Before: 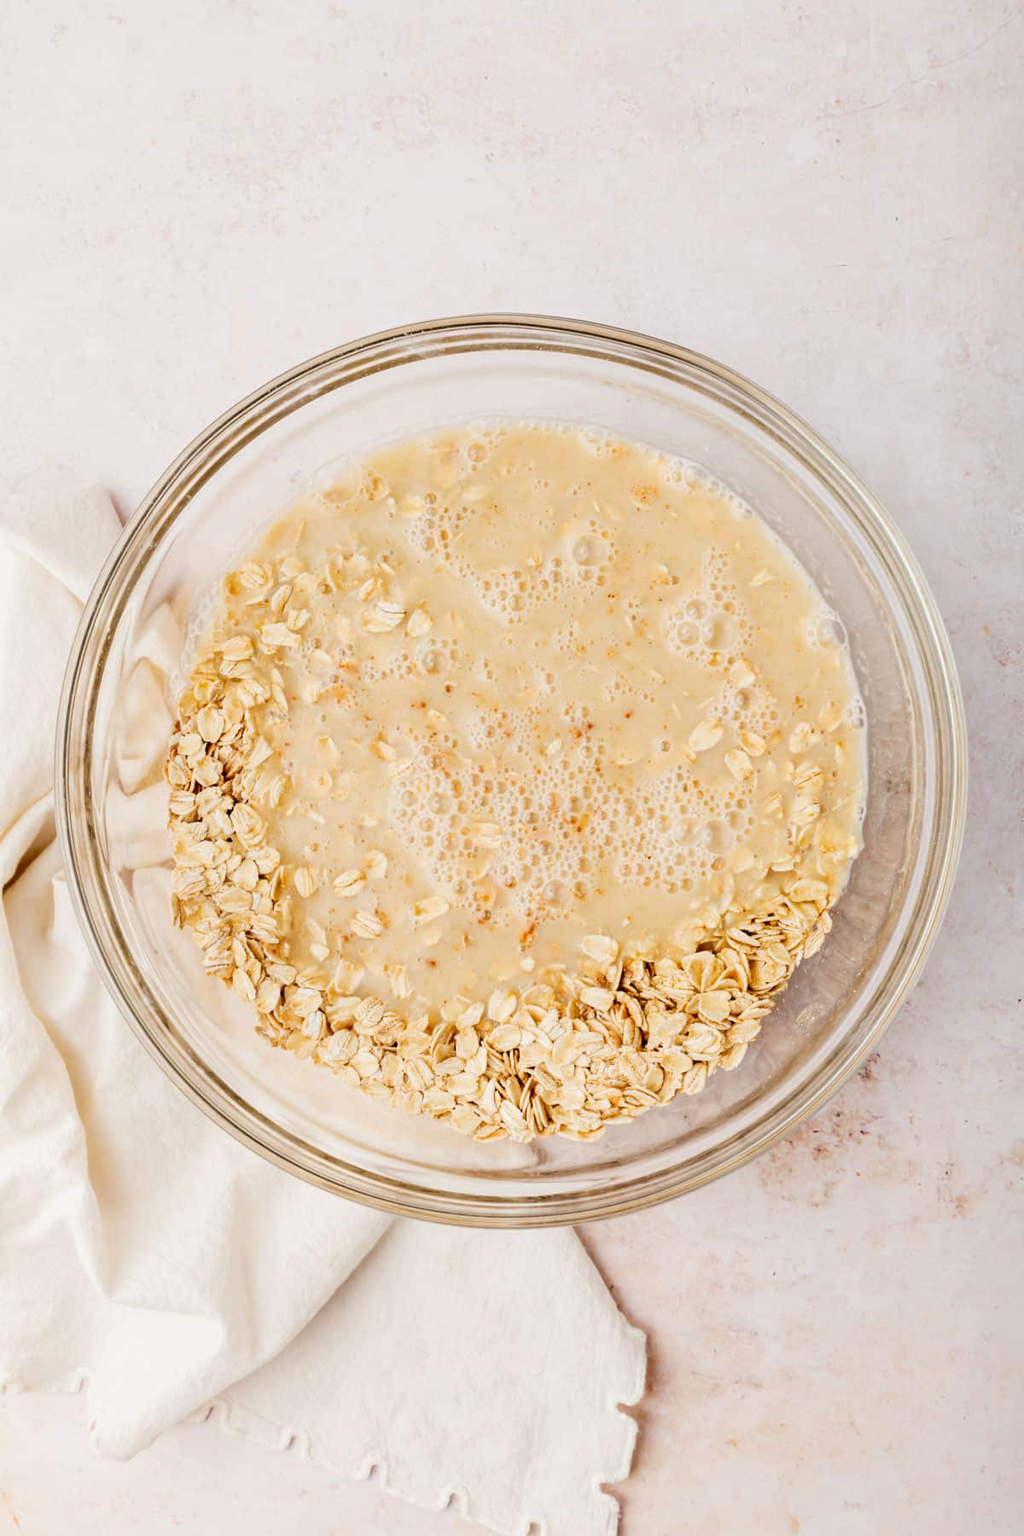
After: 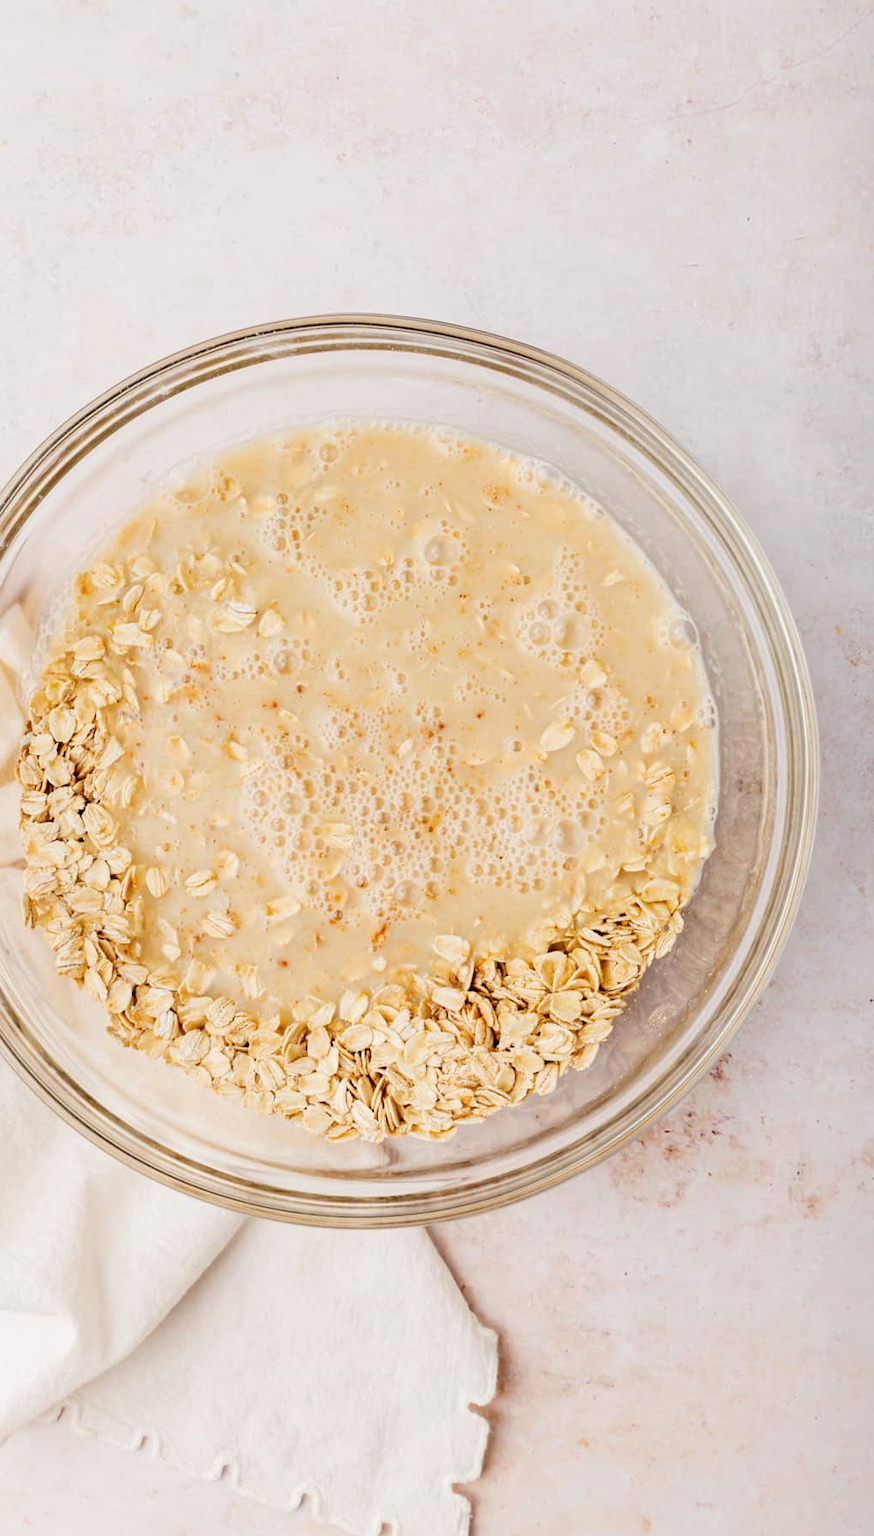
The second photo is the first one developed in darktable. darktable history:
crop and rotate: left 14.529%
